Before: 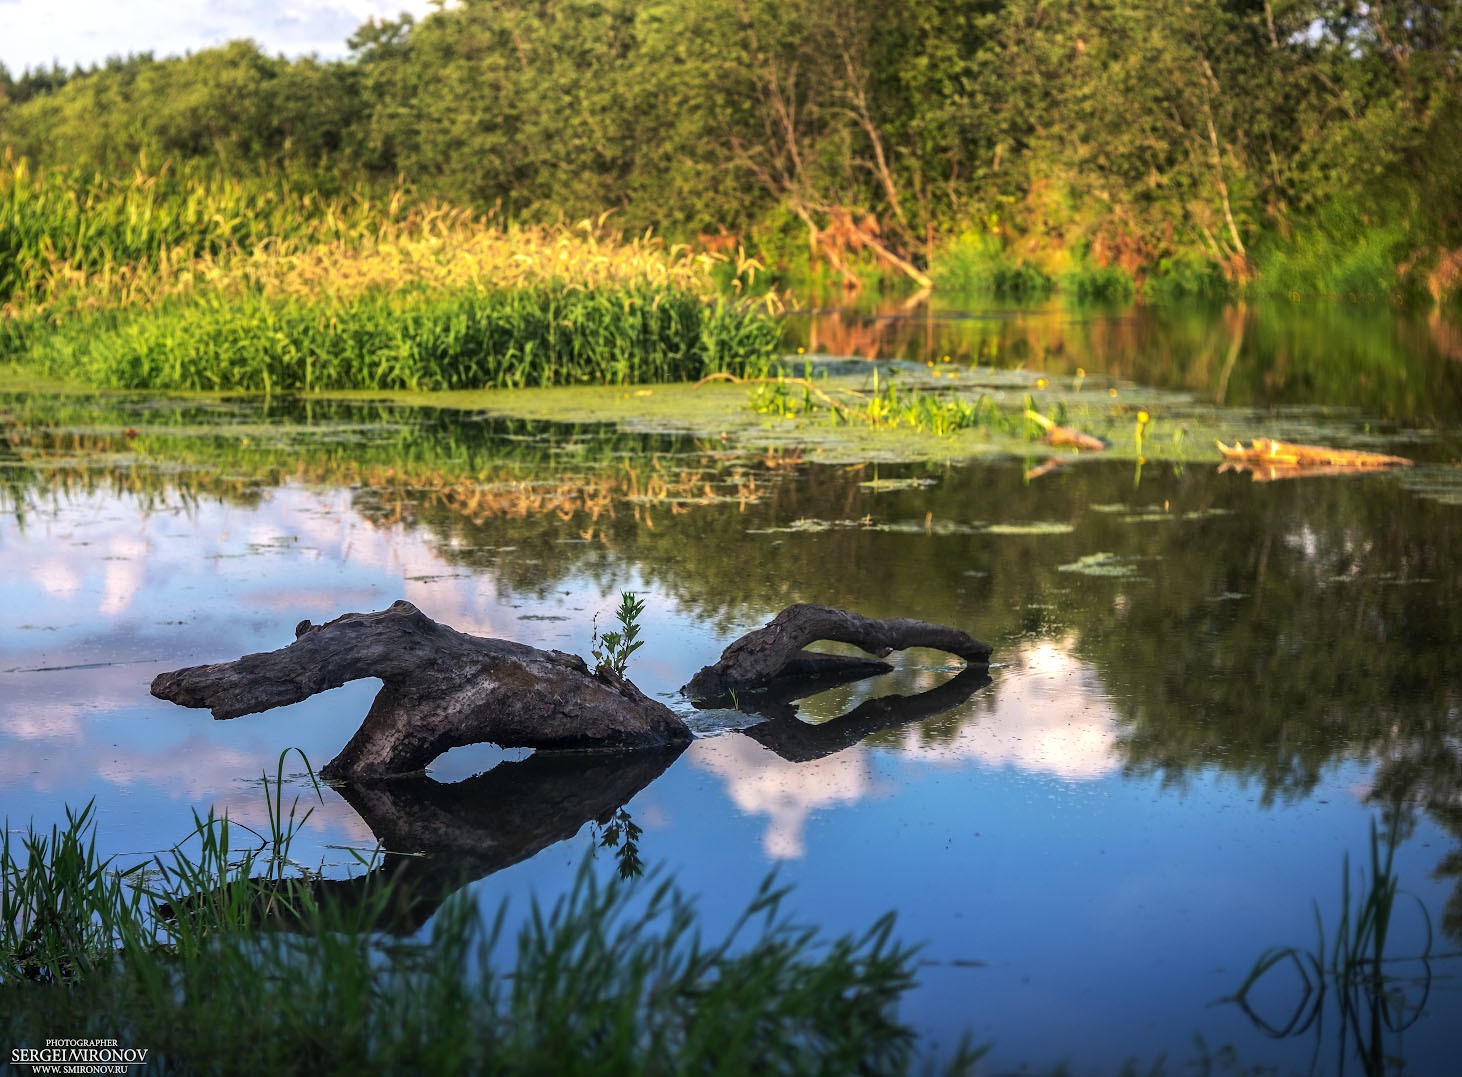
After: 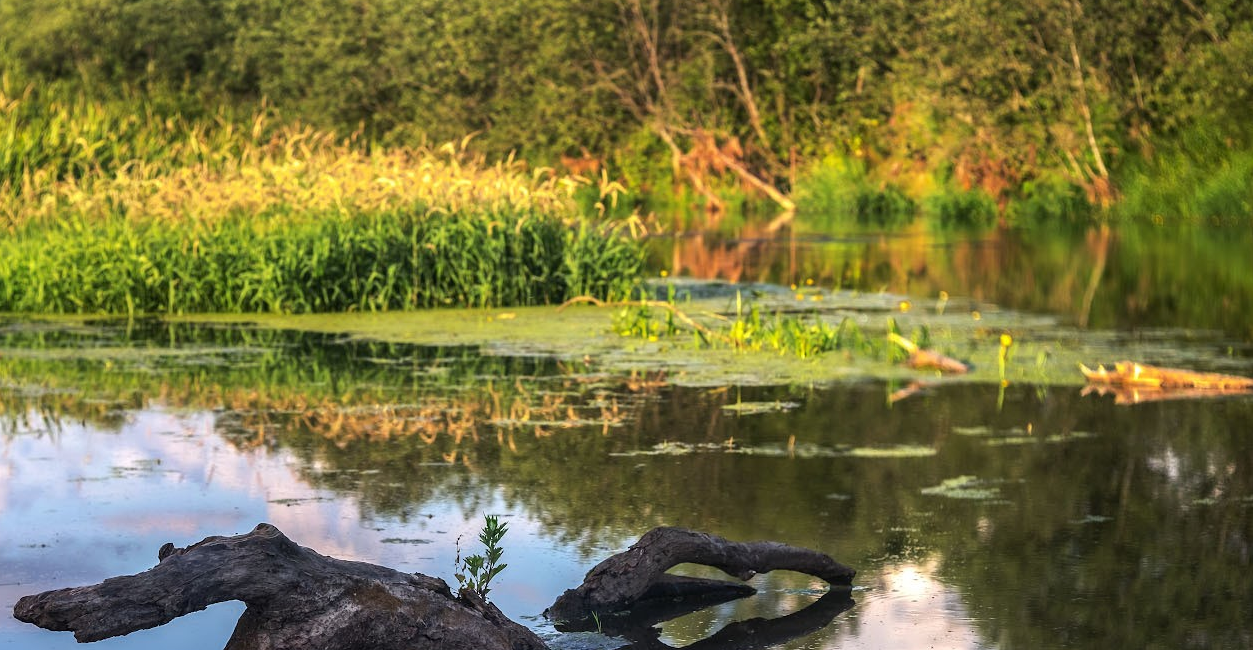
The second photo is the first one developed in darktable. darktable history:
crop and rotate: left 9.415%, top 7.159%, right 4.844%, bottom 32.463%
